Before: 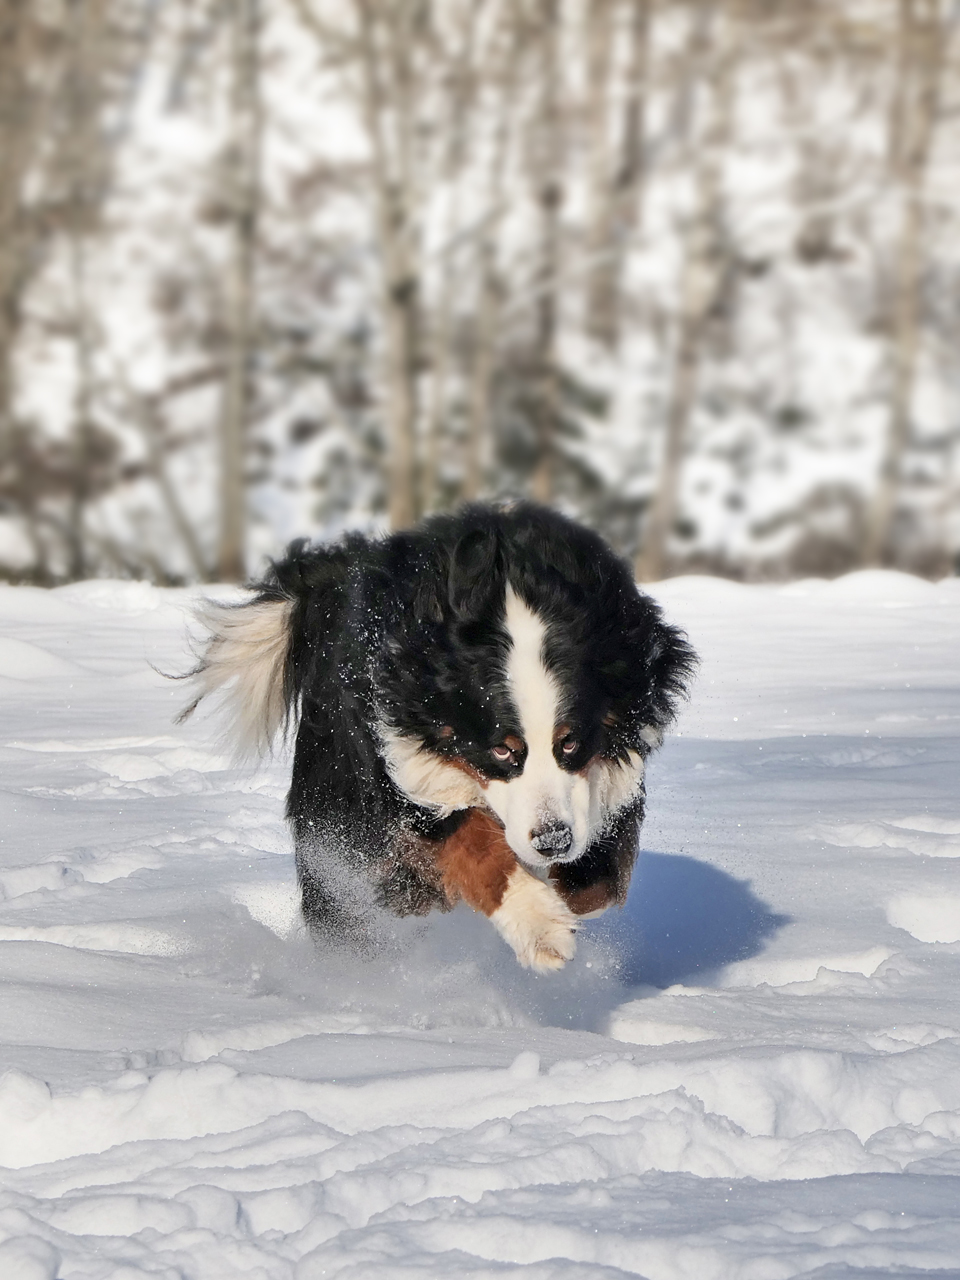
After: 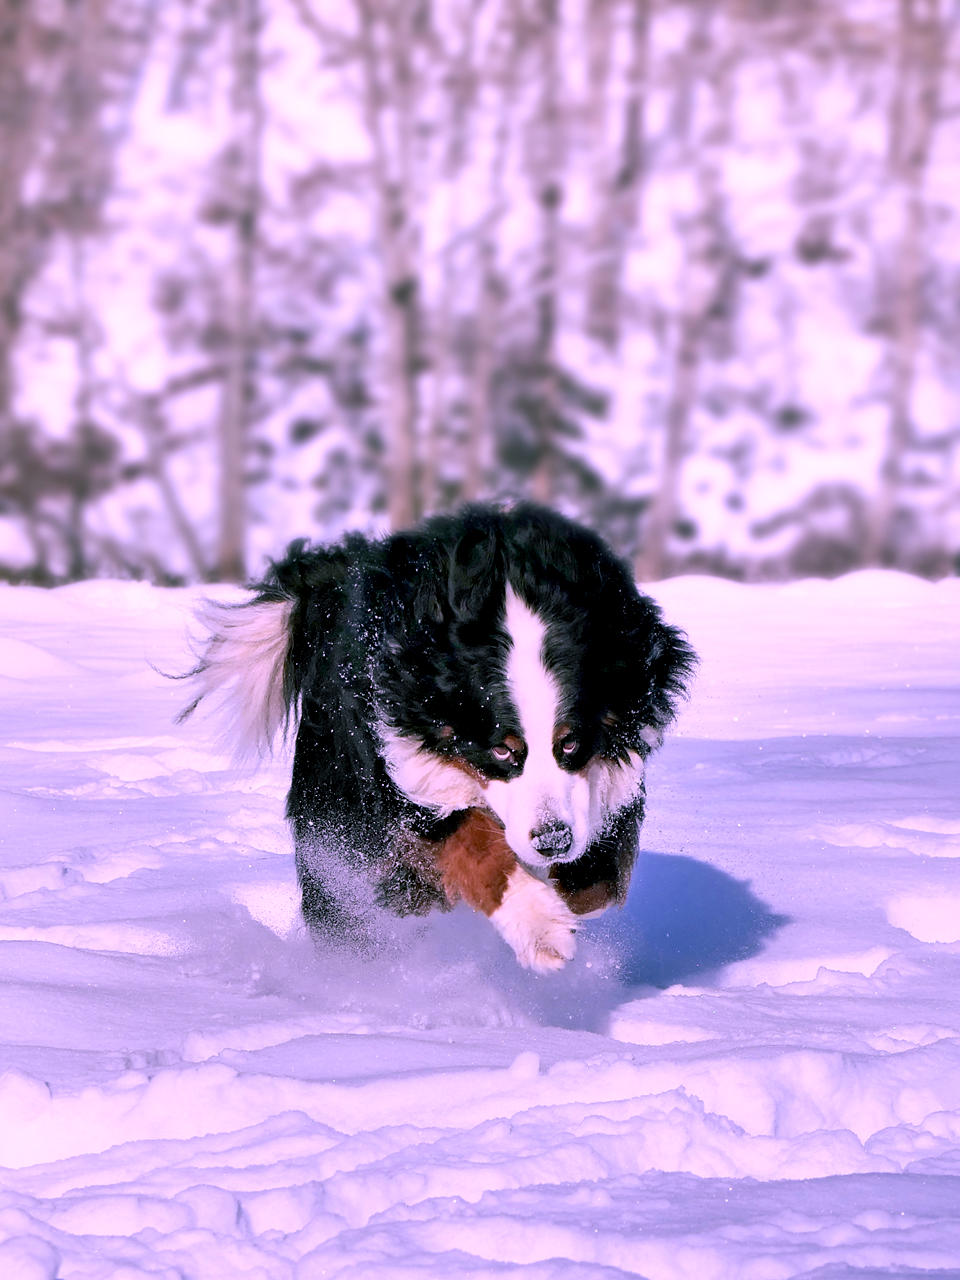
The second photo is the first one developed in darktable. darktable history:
color calibration: output R [1.107, -0.012, -0.003, 0], output B [0, 0, 1.308, 0], illuminant F (fluorescent), F source F9 (Cool White Deluxe 4150 K) – high CRI, x 0.375, y 0.373, temperature 4151.33 K
exposure: black level correction 0.009, compensate highlight preservation false
color balance rgb: shadows lift › chroma 11.54%, shadows lift › hue 131.02°, power › chroma 0.523%, power › hue 259.65°, perceptual saturation grading › global saturation 19.439%, contrast 4.824%
